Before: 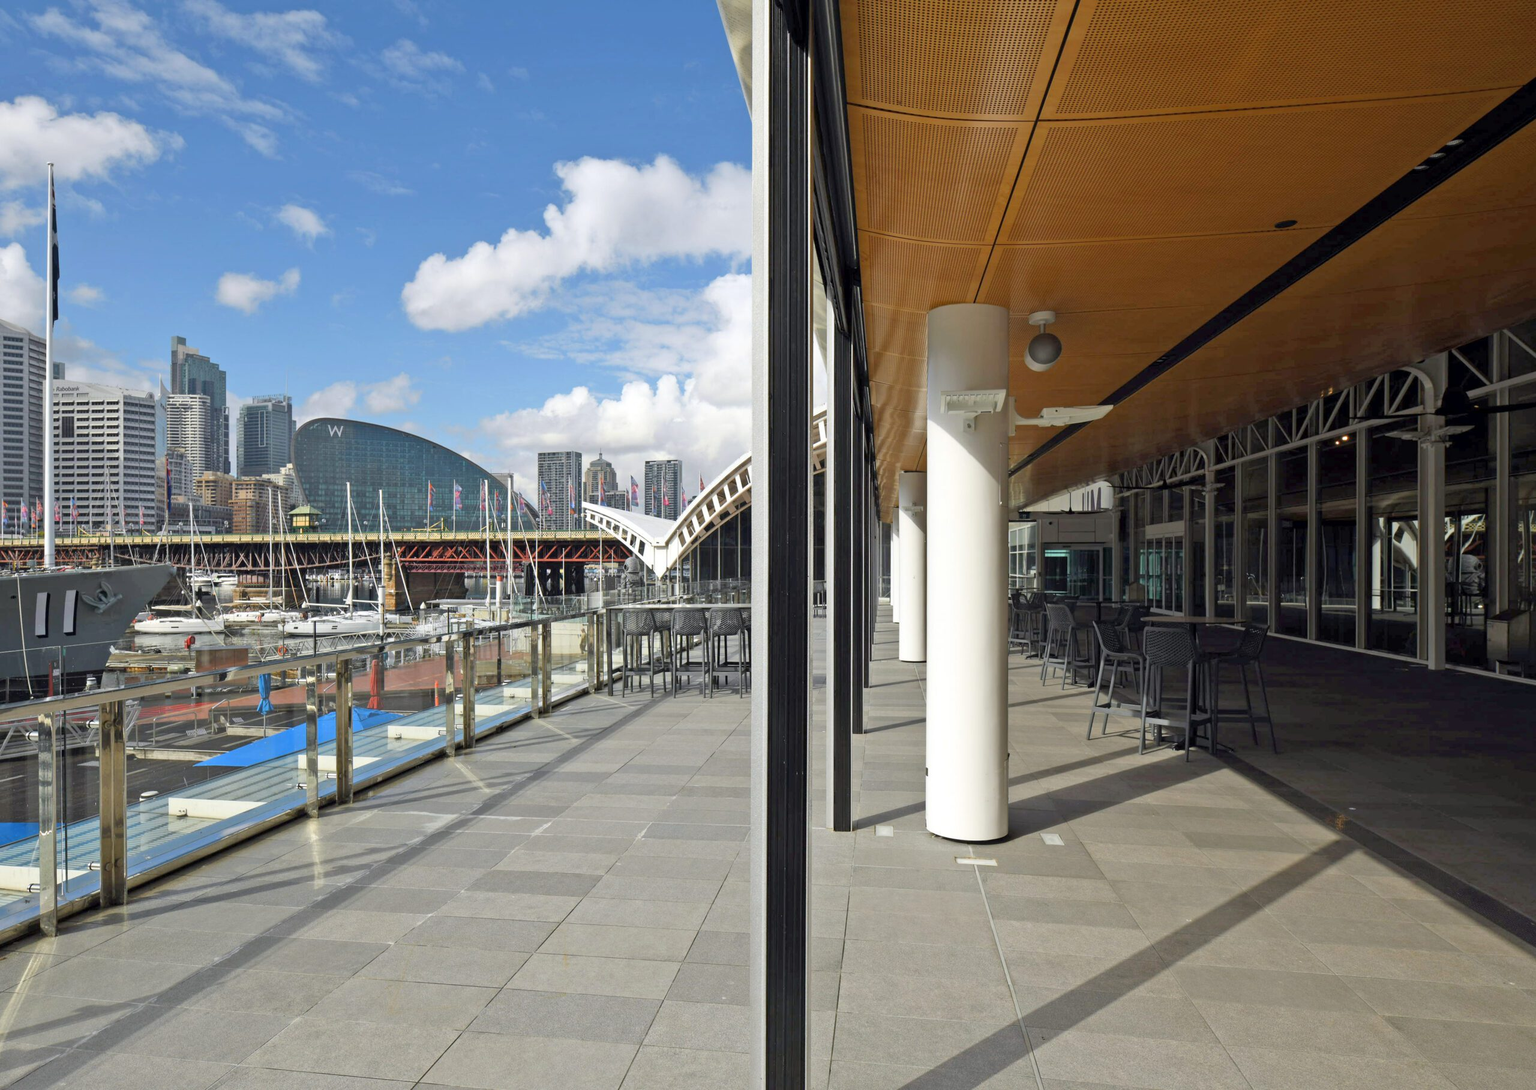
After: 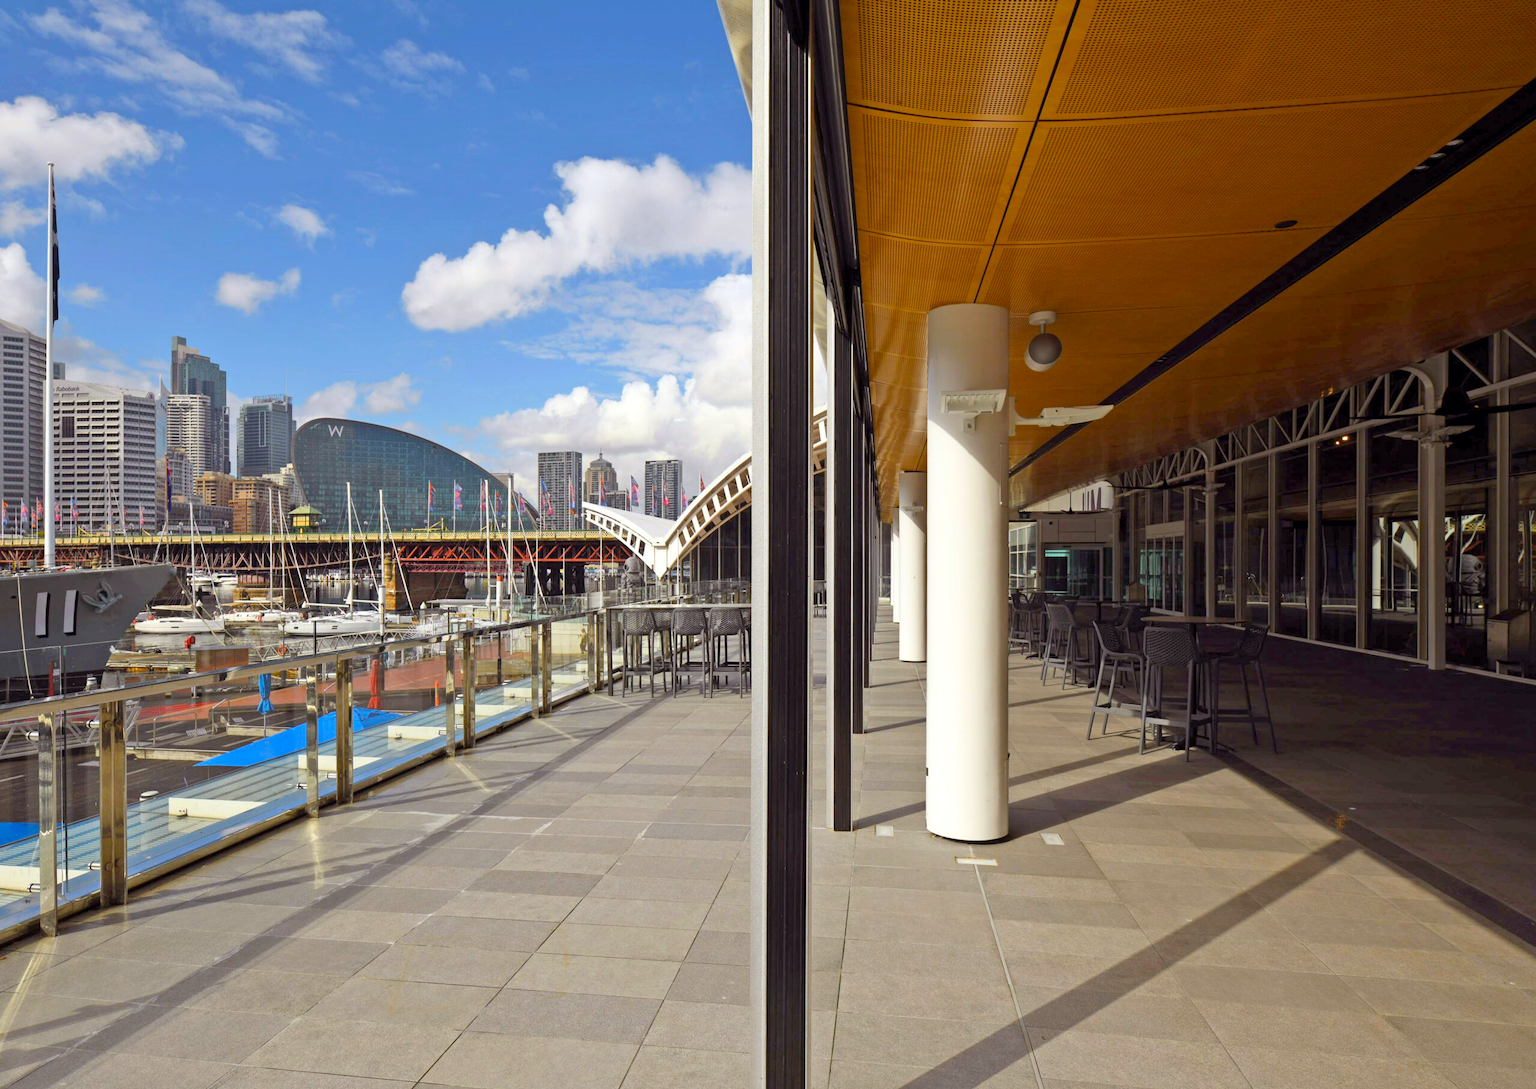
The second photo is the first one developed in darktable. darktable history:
color balance rgb: power › chroma 1.061%, power › hue 27.03°, perceptual saturation grading › global saturation 25.502%, global vibrance 20%
